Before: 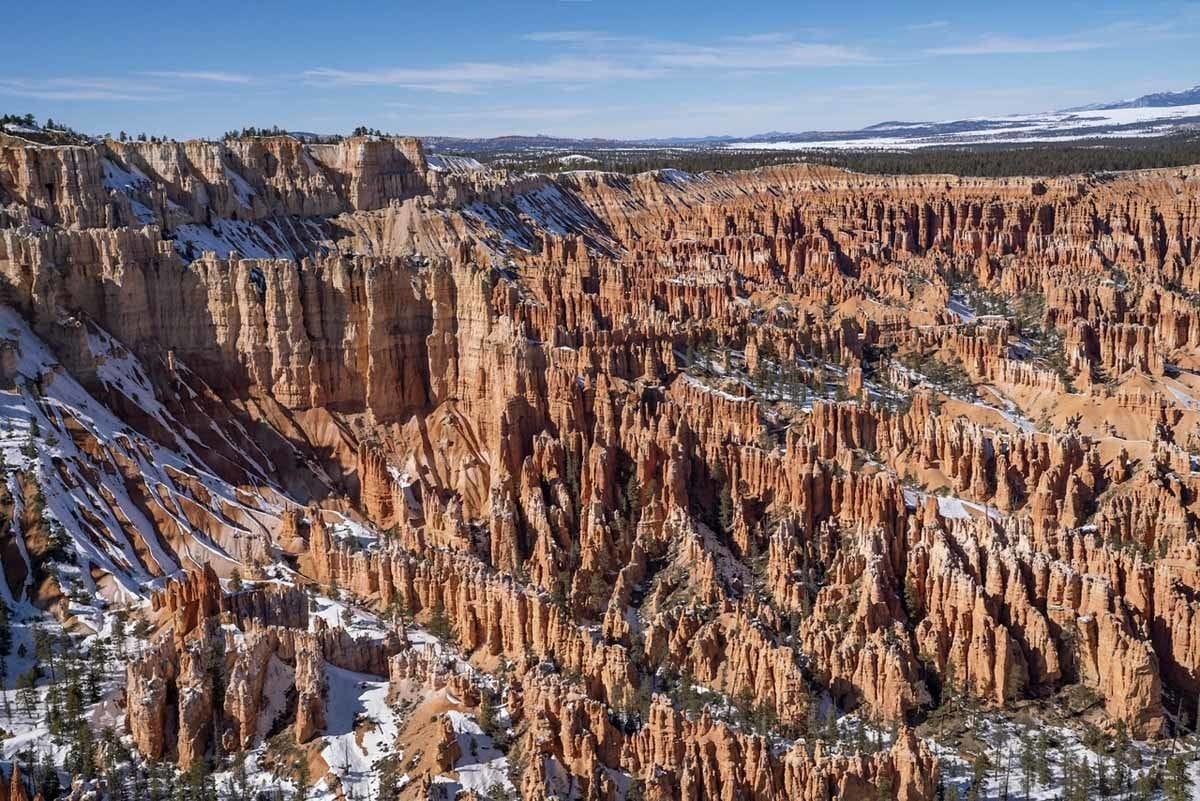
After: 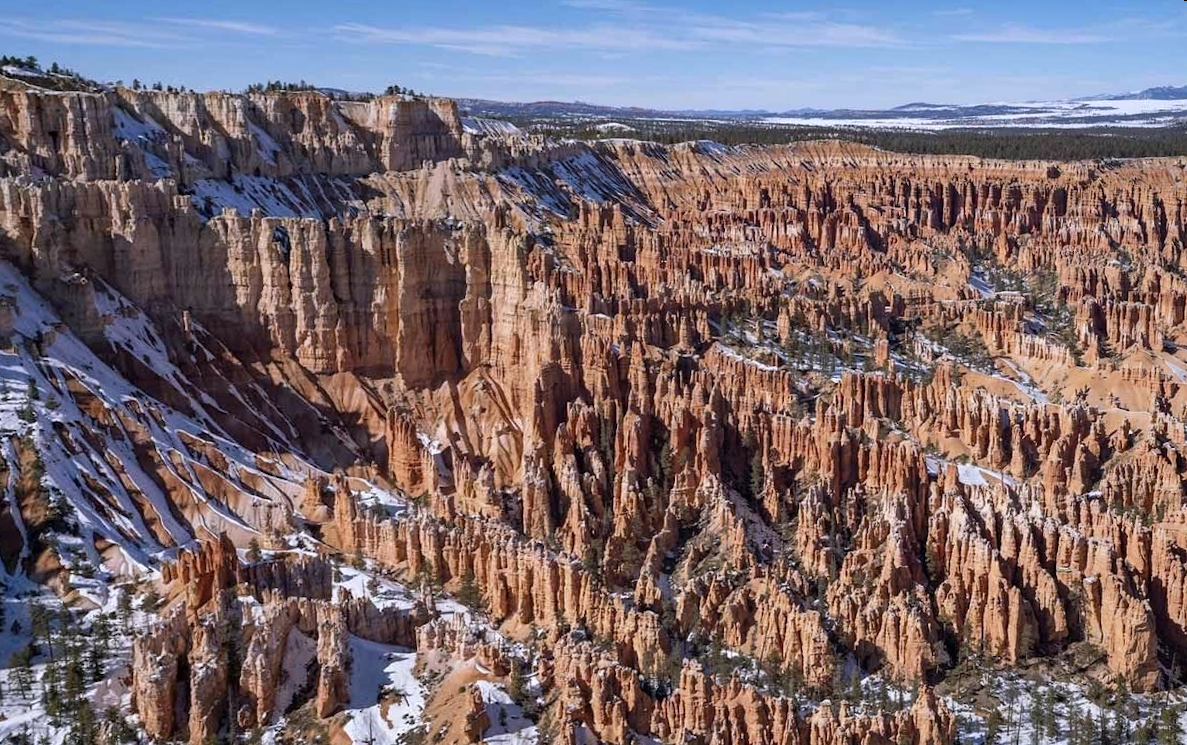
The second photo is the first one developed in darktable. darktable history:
white balance: red 0.984, blue 1.059
rotate and perspective: rotation 0.679°, lens shift (horizontal) 0.136, crop left 0.009, crop right 0.991, crop top 0.078, crop bottom 0.95
